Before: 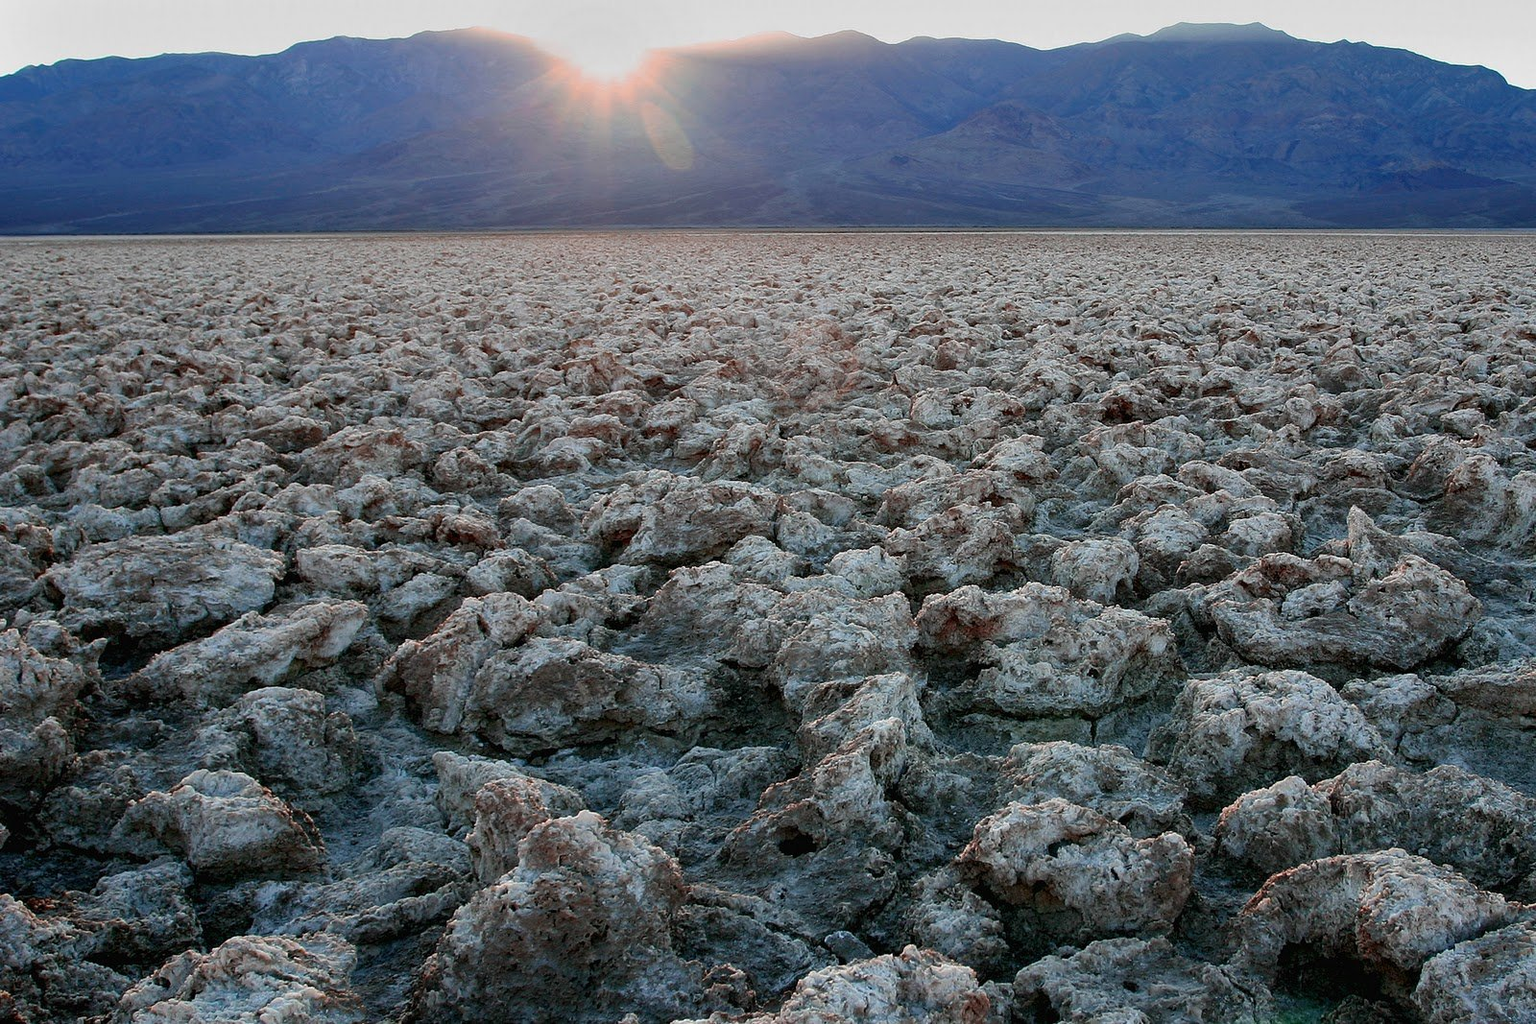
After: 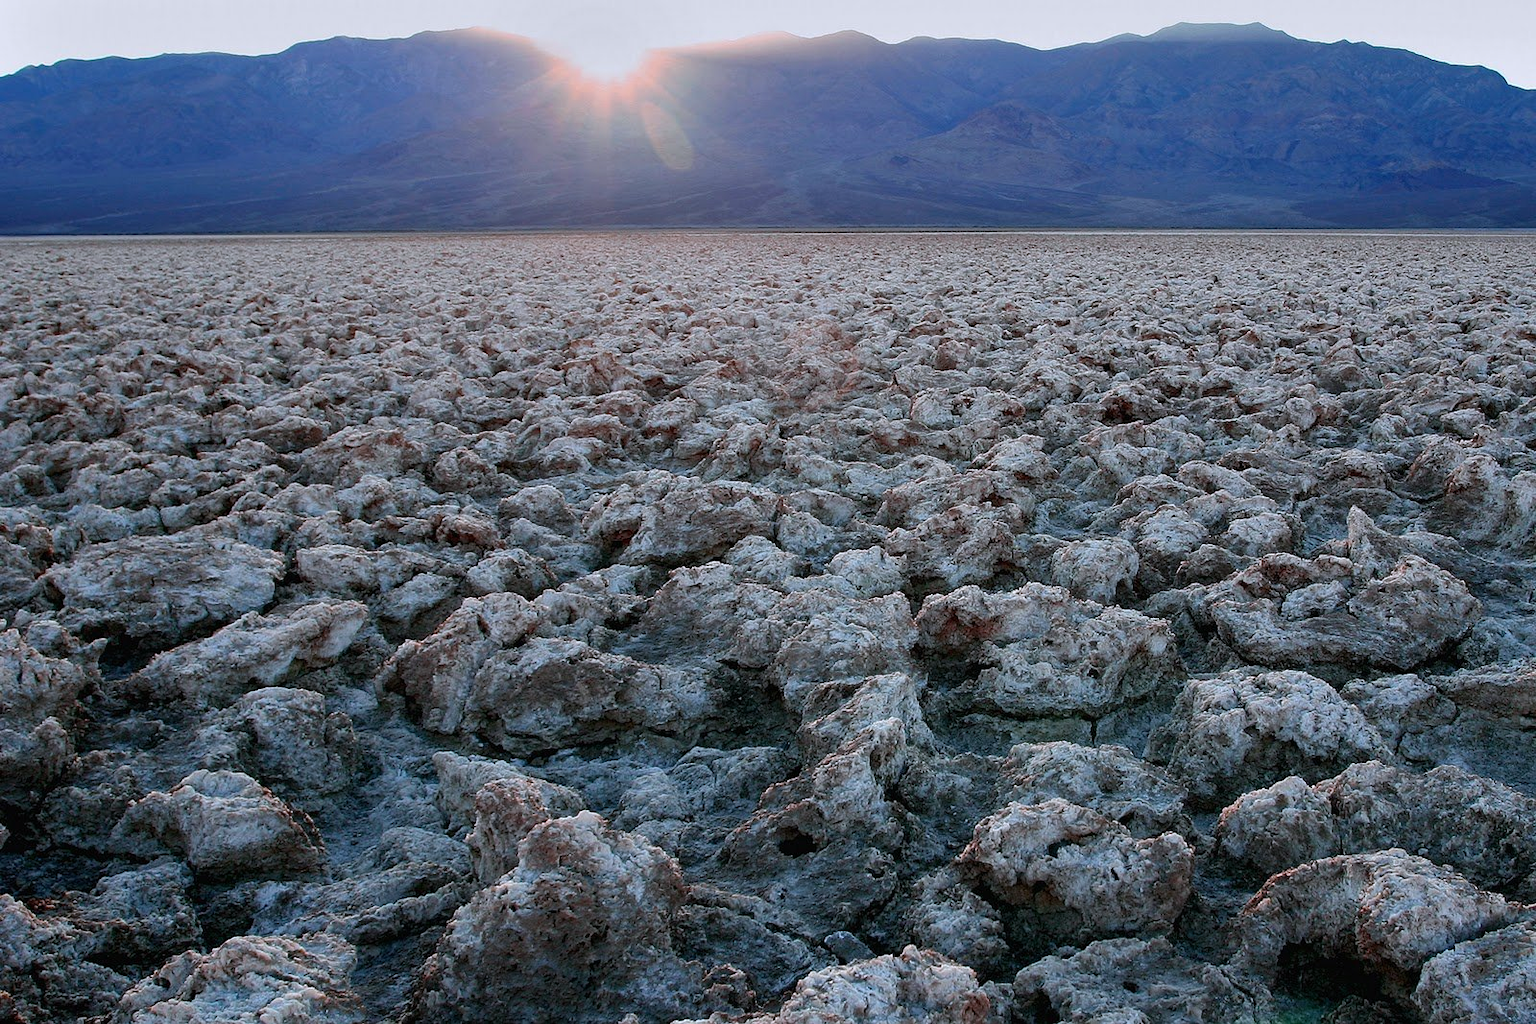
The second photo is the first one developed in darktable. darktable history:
color calibration: gray › normalize channels true, illuminant as shot in camera, x 0.358, y 0.373, temperature 4628.91 K, gamut compression 0.002
